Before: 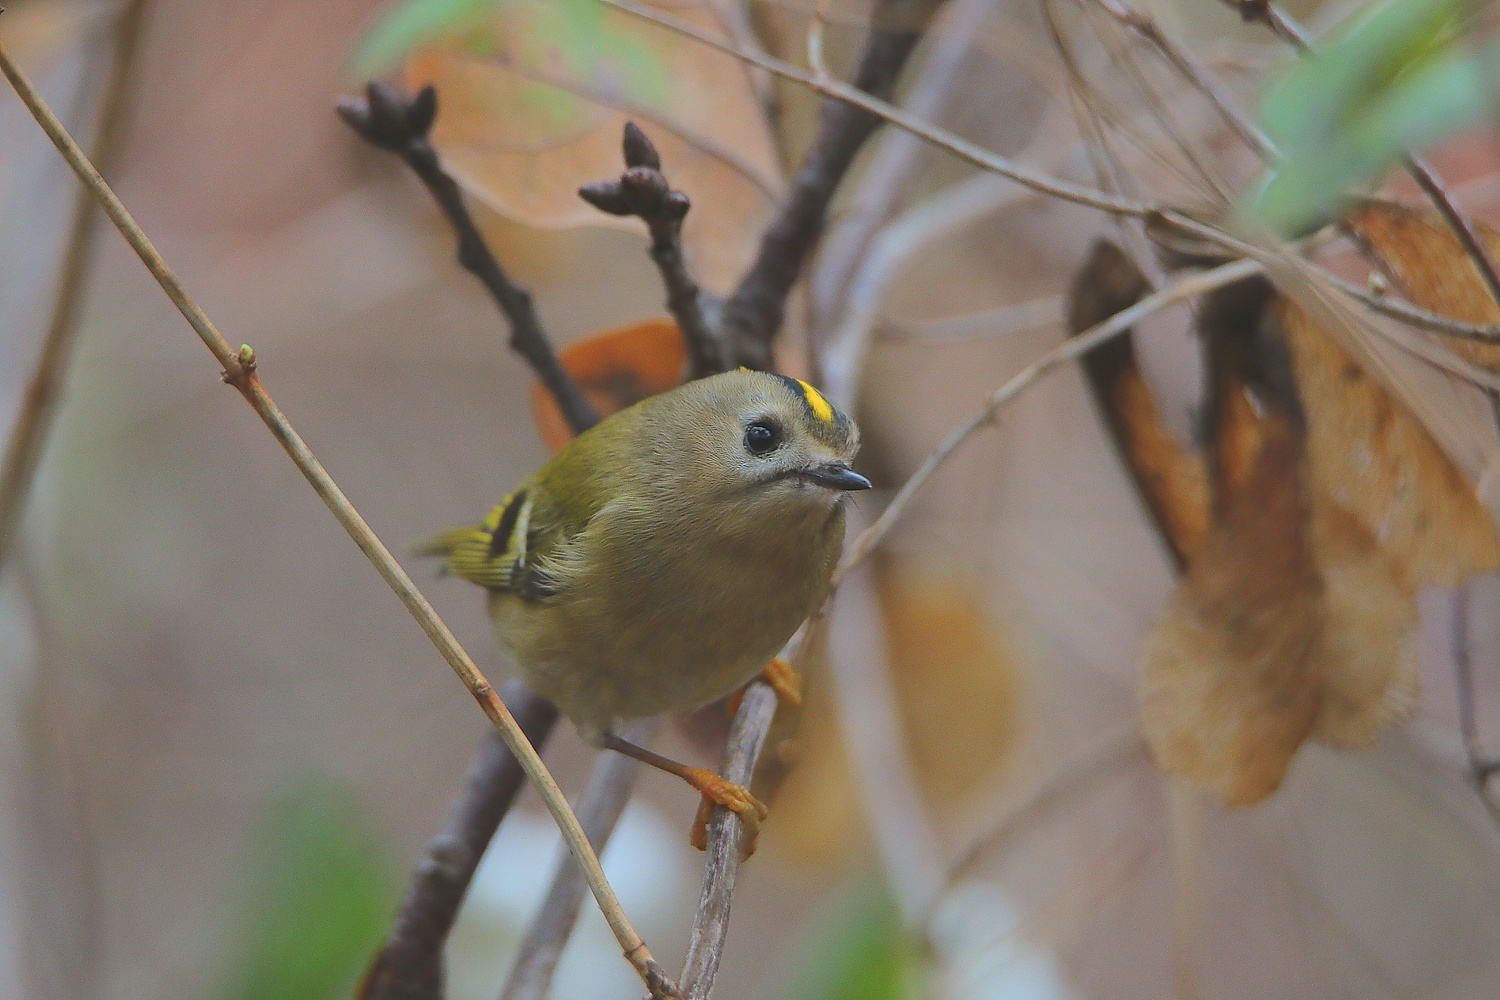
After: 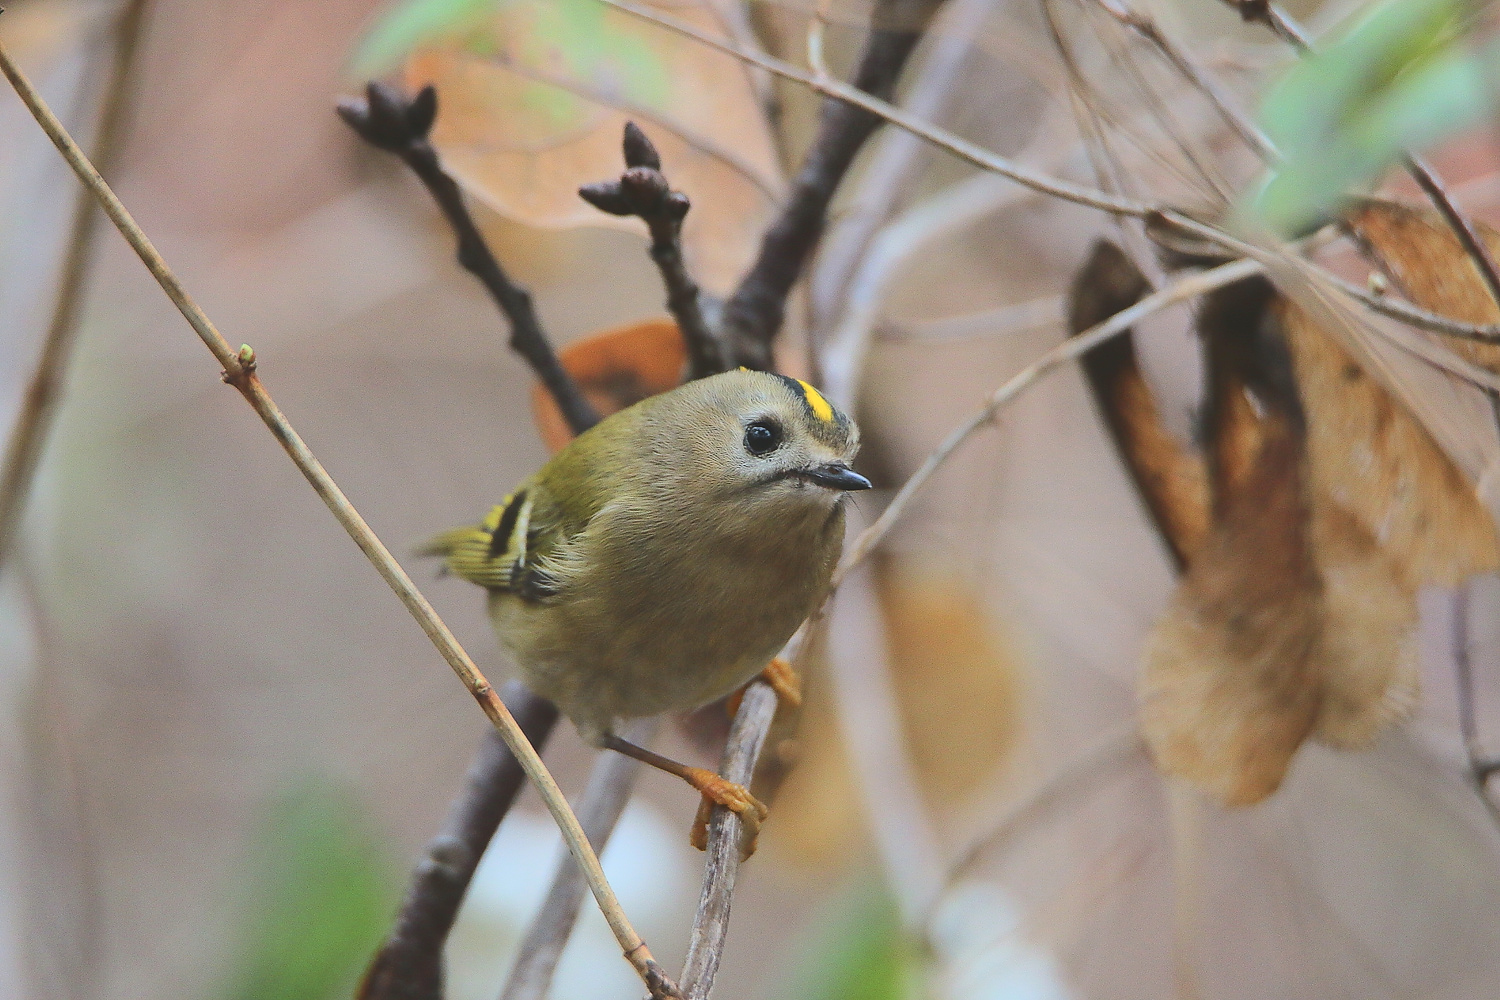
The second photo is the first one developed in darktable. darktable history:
tone curve: curves: ch0 [(0, 0) (0.003, 0.077) (0.011, 0.079) (0.025, 0.085) (0.044, 0.095) (0.069, 0.109) (0.1, 0.124) (0.136, 0.142) (0.177, 0.169) (0.224, 0.207) (0.277, 0.267) (0.335, 0.347) (0.399, 0.442) (0.468, 0.54) (0.543, 0.635) (0.623, 0.726) (0.709, 0.813) (0.801, 0.882) (0.898, 0.934) (1, 1)], color space Lab, independent channels, preserve colors none
